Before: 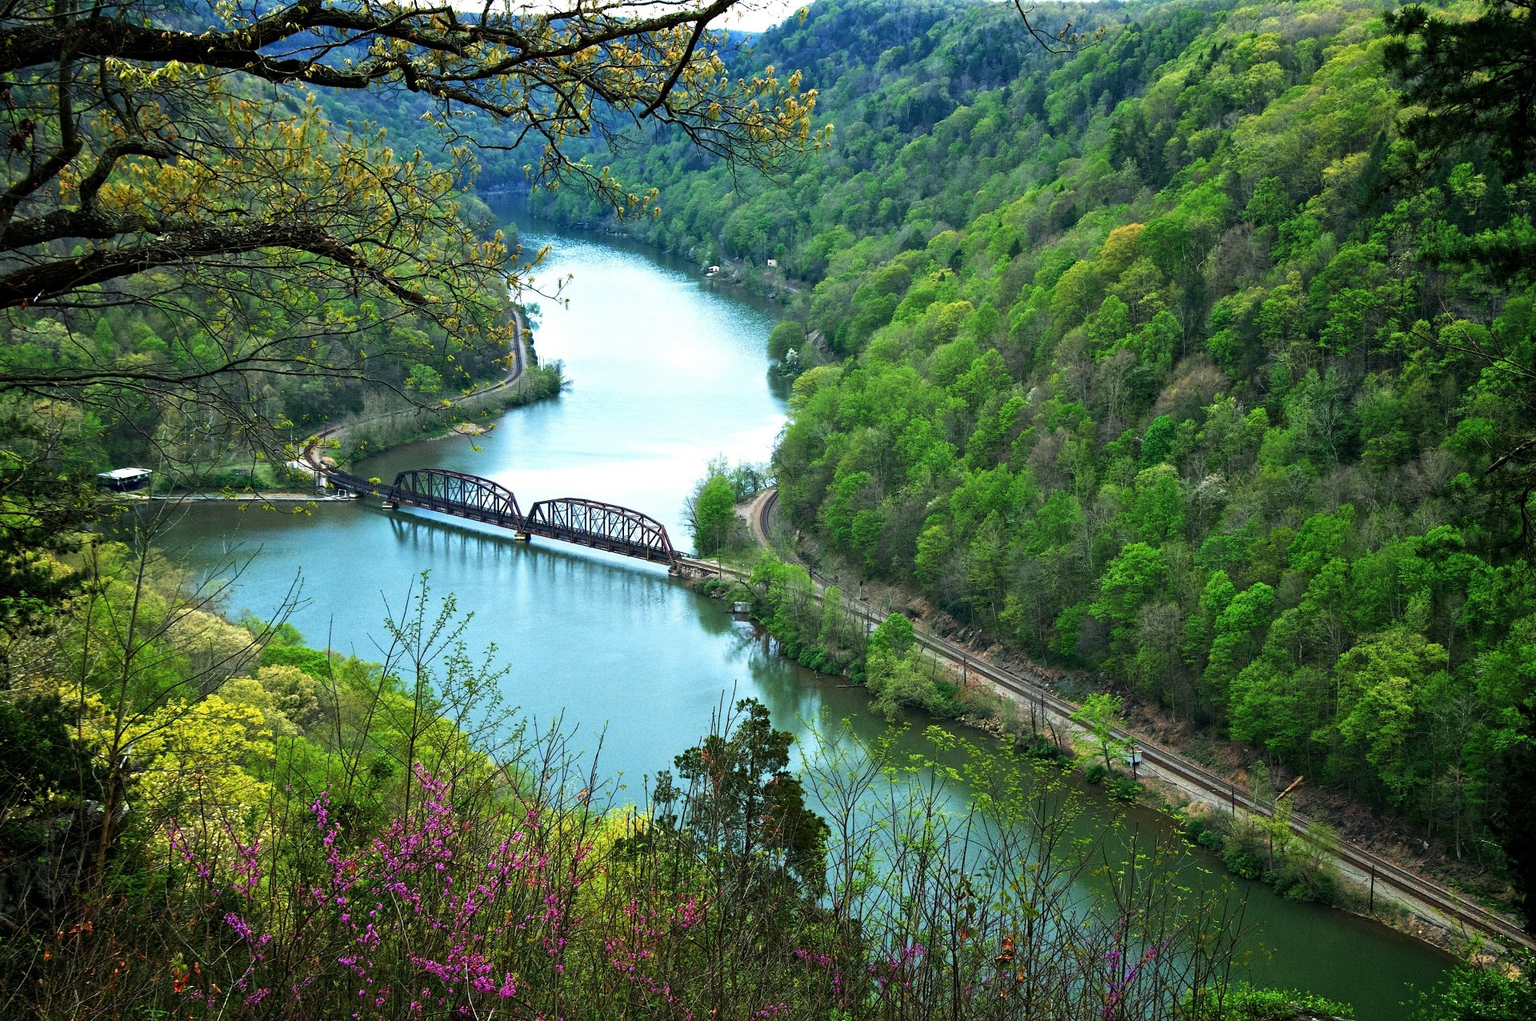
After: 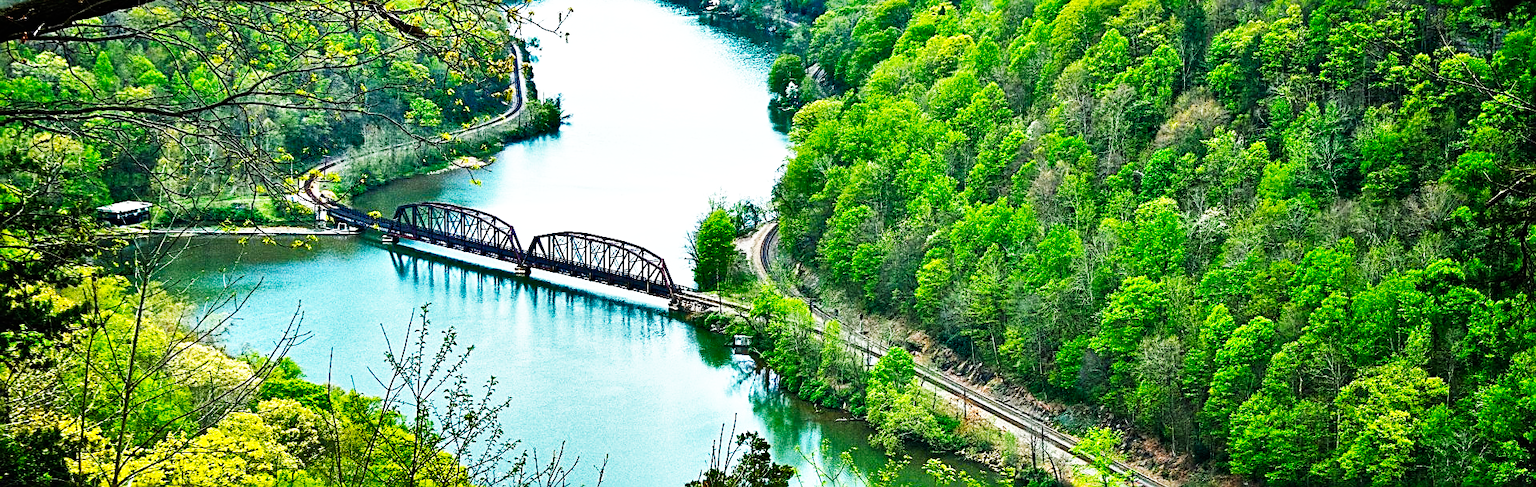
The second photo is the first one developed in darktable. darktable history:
sharpen: radius 2.636, amount 0.673
color balance rgb: highlights gain › chroma 0.129%, highlights gain › hue 331.13°, linear chroma grading › global chroma 9.478%, perceptual saturation grading › global saturation -0.067%, global vibrance 34.857%
shadows and highlights: shadows 21.02, highlights -81.56, soften with gaussian
crop and rotate: top 26.201%, bottom 26.056%
base curve: curves: ch0 [(0, 0) (0.007, 0.004) (0.027, 0.03) (0.046, 0.07) (0.207, 0.54) (0.442, 0.872) (0.673, 0.972) (1, 1)], preserve colors none
exposure: exposure 0.078 EV, compensate highlight preservation false
